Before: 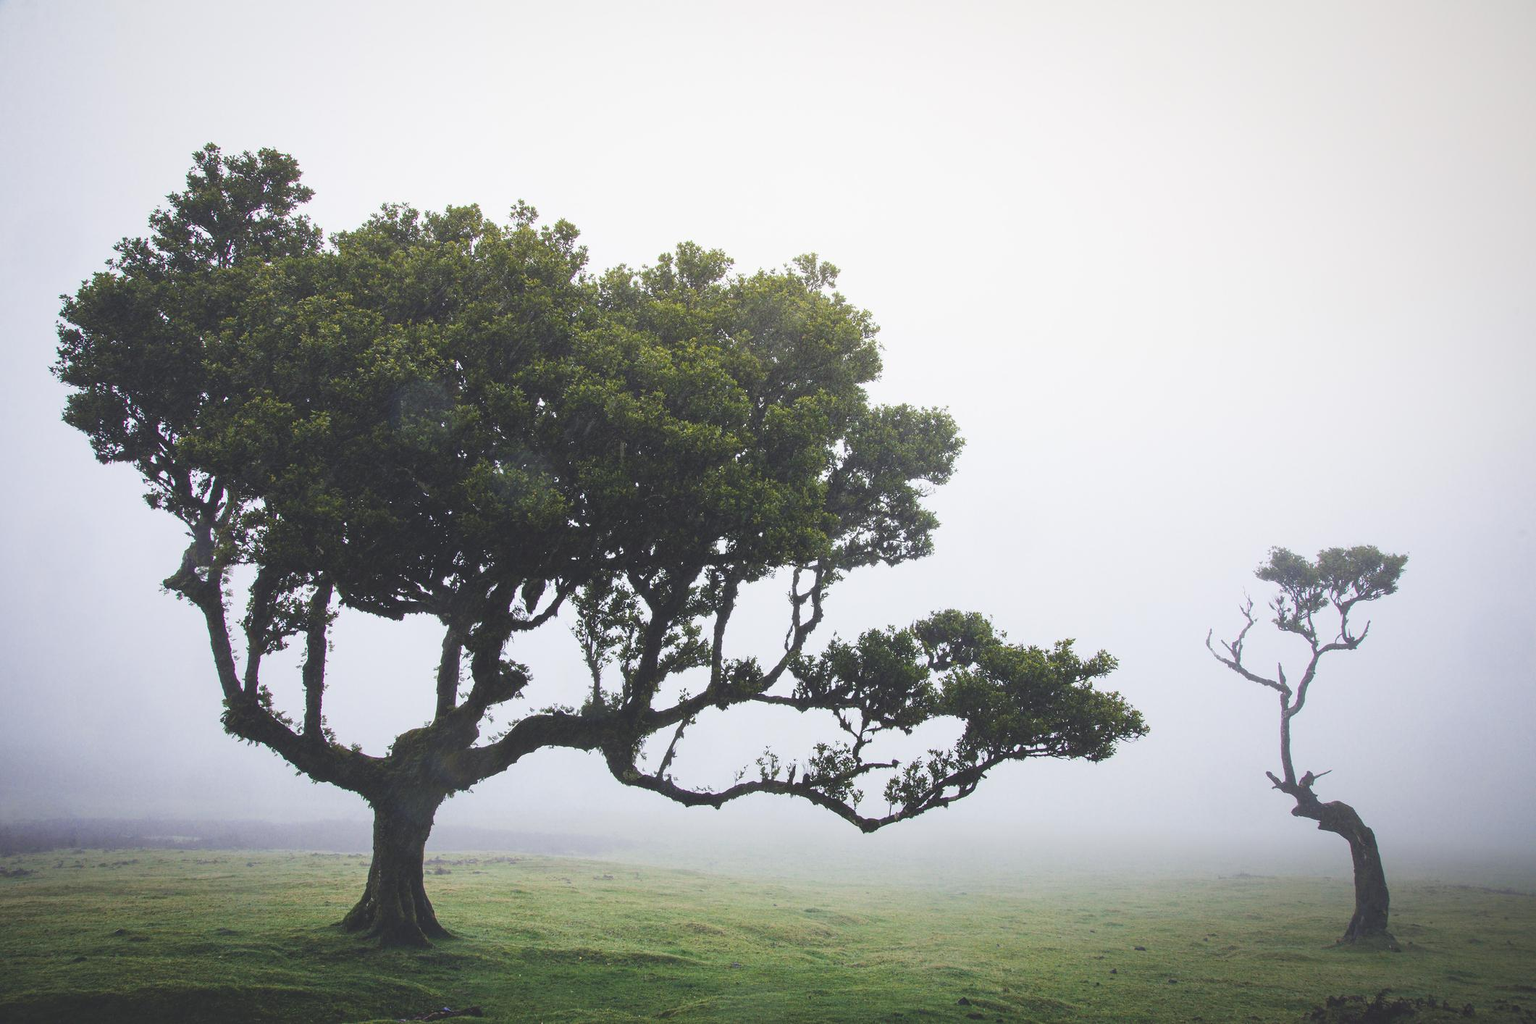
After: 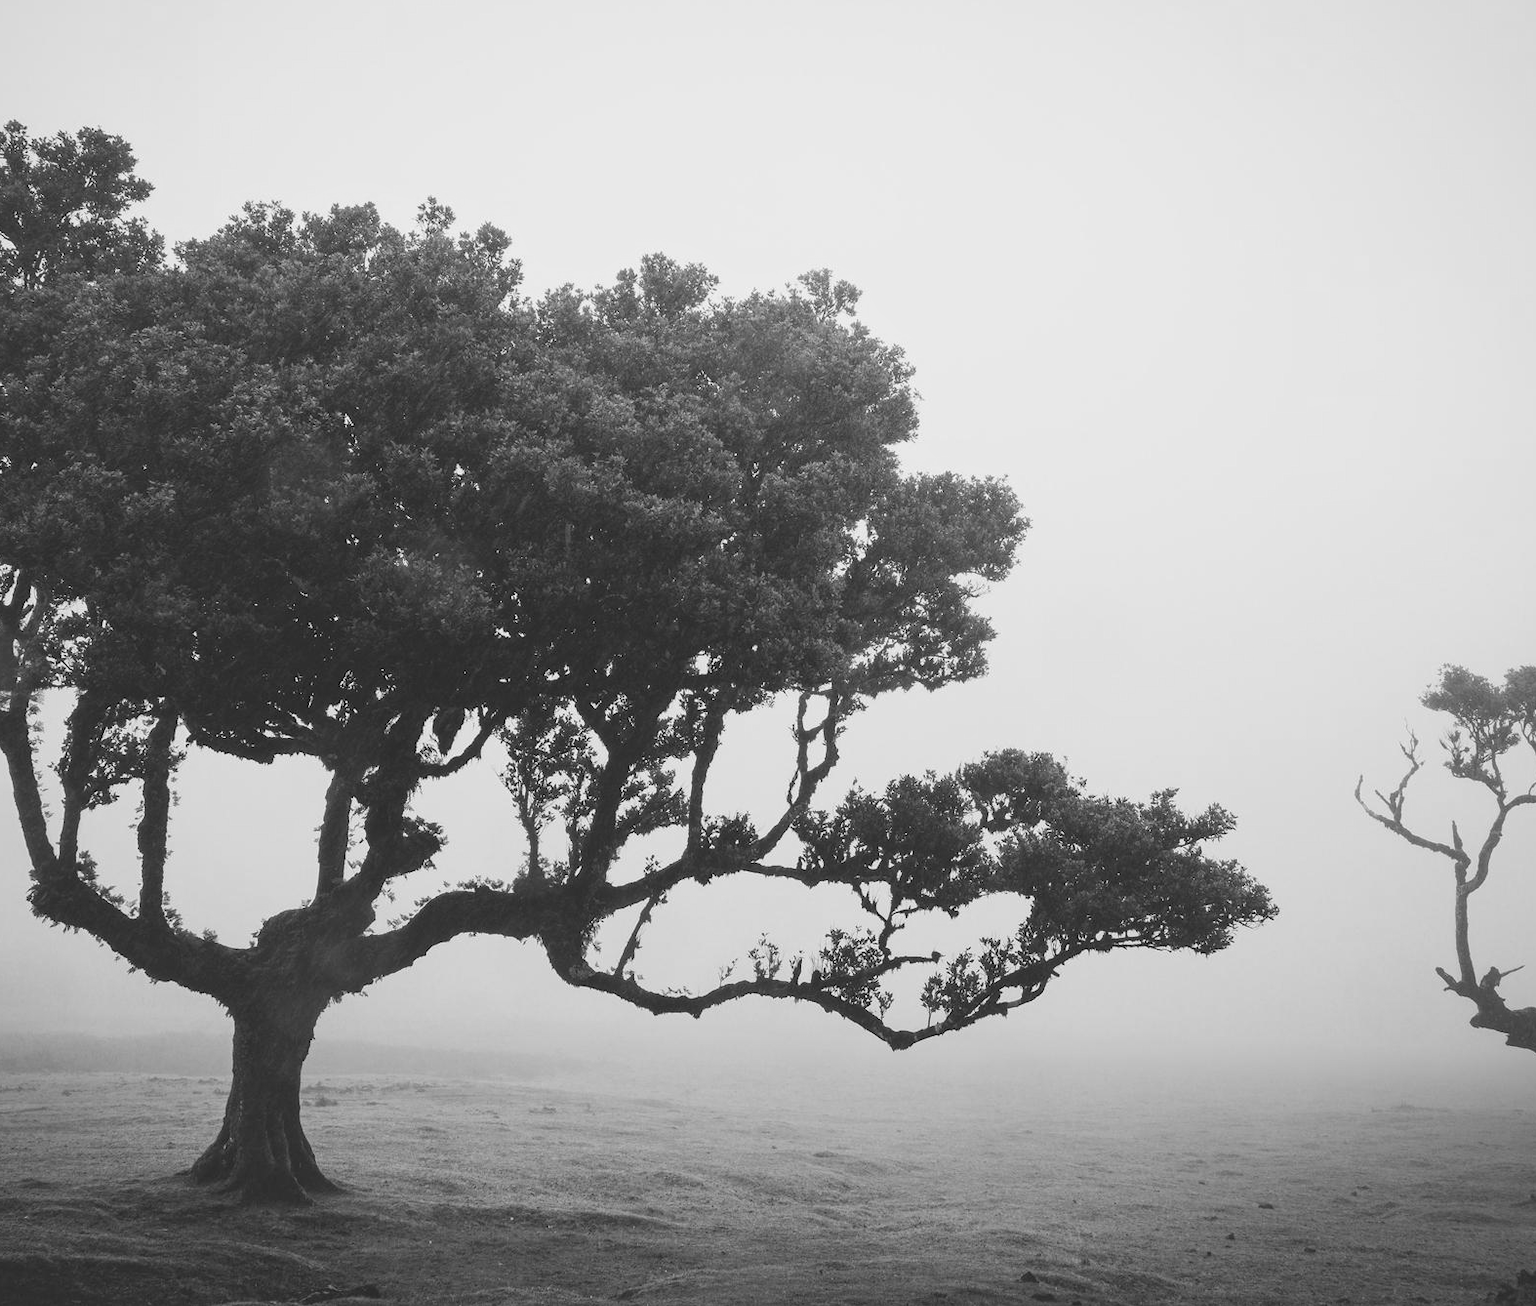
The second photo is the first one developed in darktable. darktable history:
crop and rotate: left 13.15%, top 5.251%, right 12.609%
monochrome: a 73.58, b 64.21
